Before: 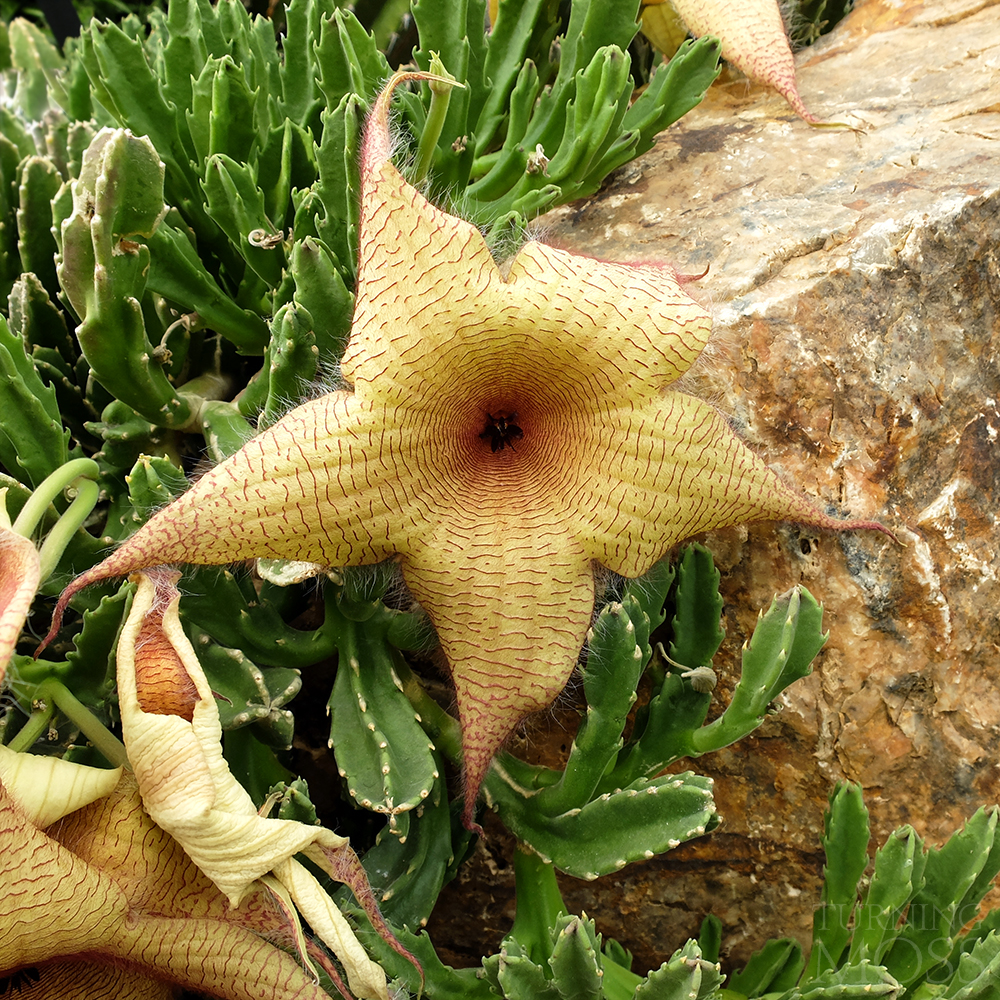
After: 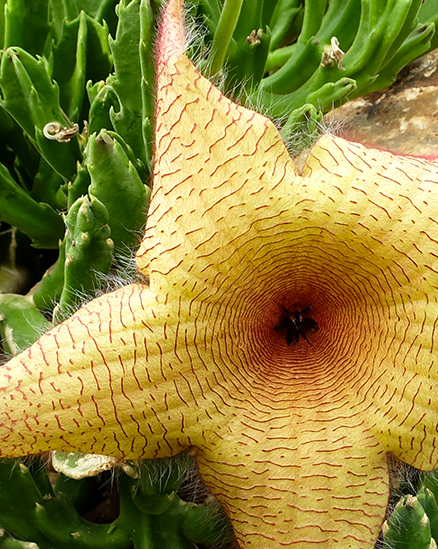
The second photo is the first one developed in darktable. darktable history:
contrast brightness saturation: contrast 0.04, saturation 0.157
crop: left 20.51%, top 10.764%, right 35.667%, bottom 34.262%
